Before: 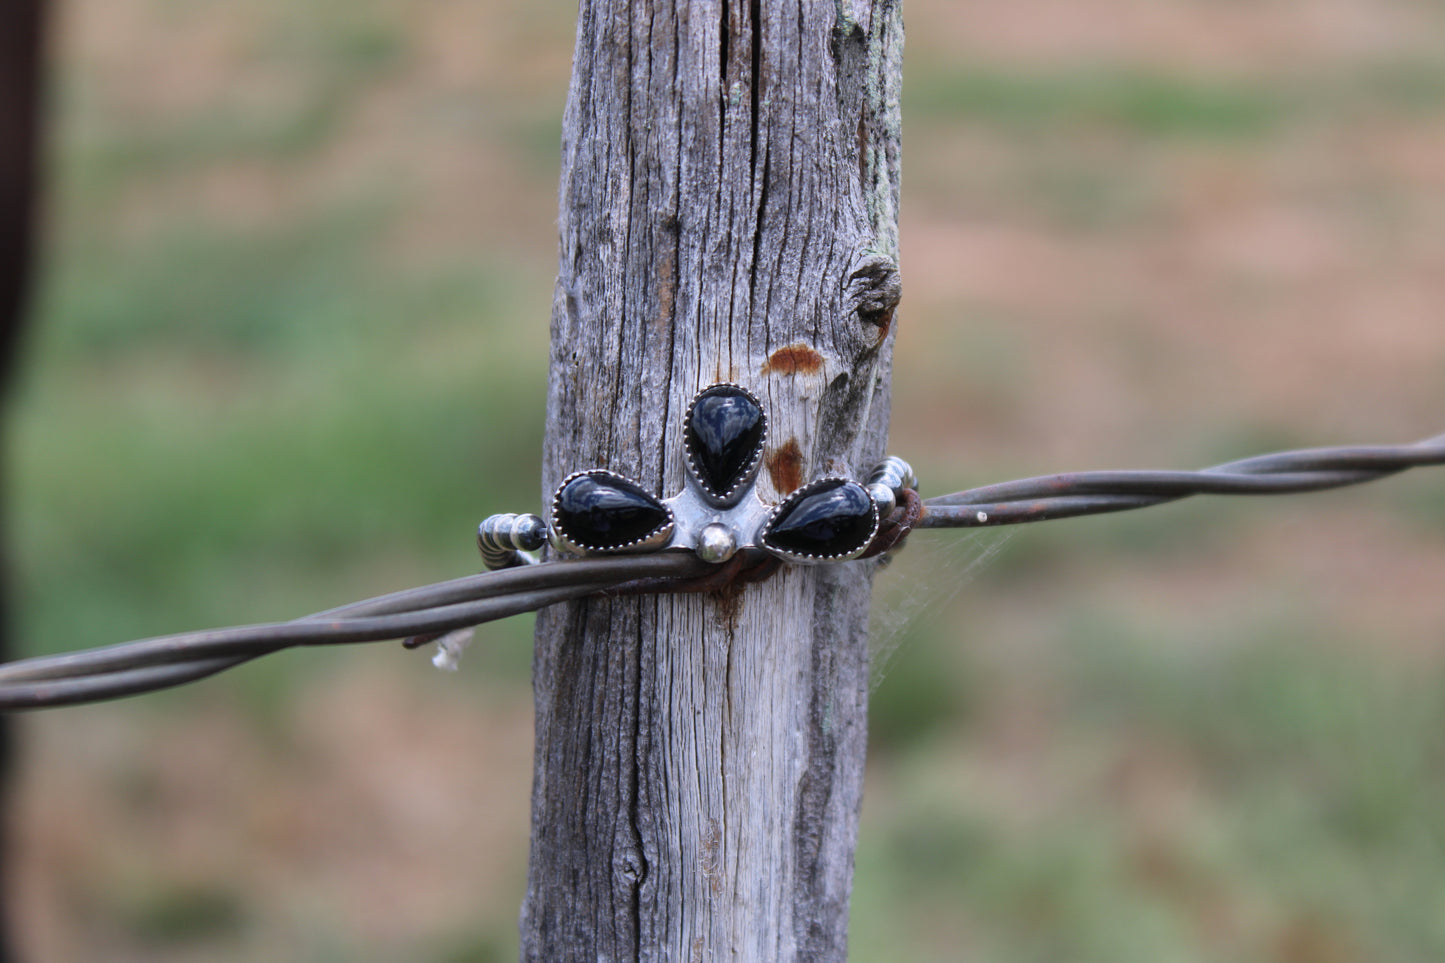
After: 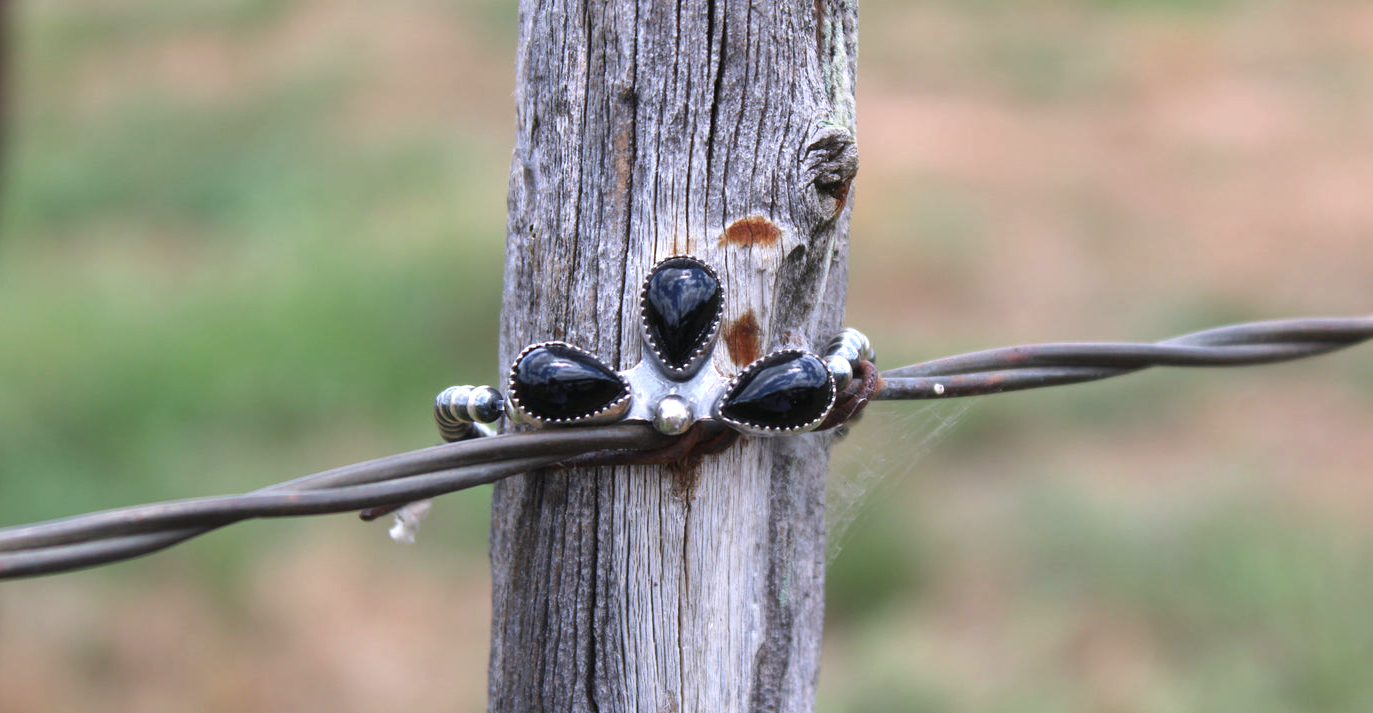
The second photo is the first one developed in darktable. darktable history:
white balance: red 1.009, blue 0.985
crop and rotate: left 2.991%, top 13.302%, right 1.981%, bottom 12.636%
exposure: black level correction 0, exposure 0.5 EV, compensate highlight preservation false
